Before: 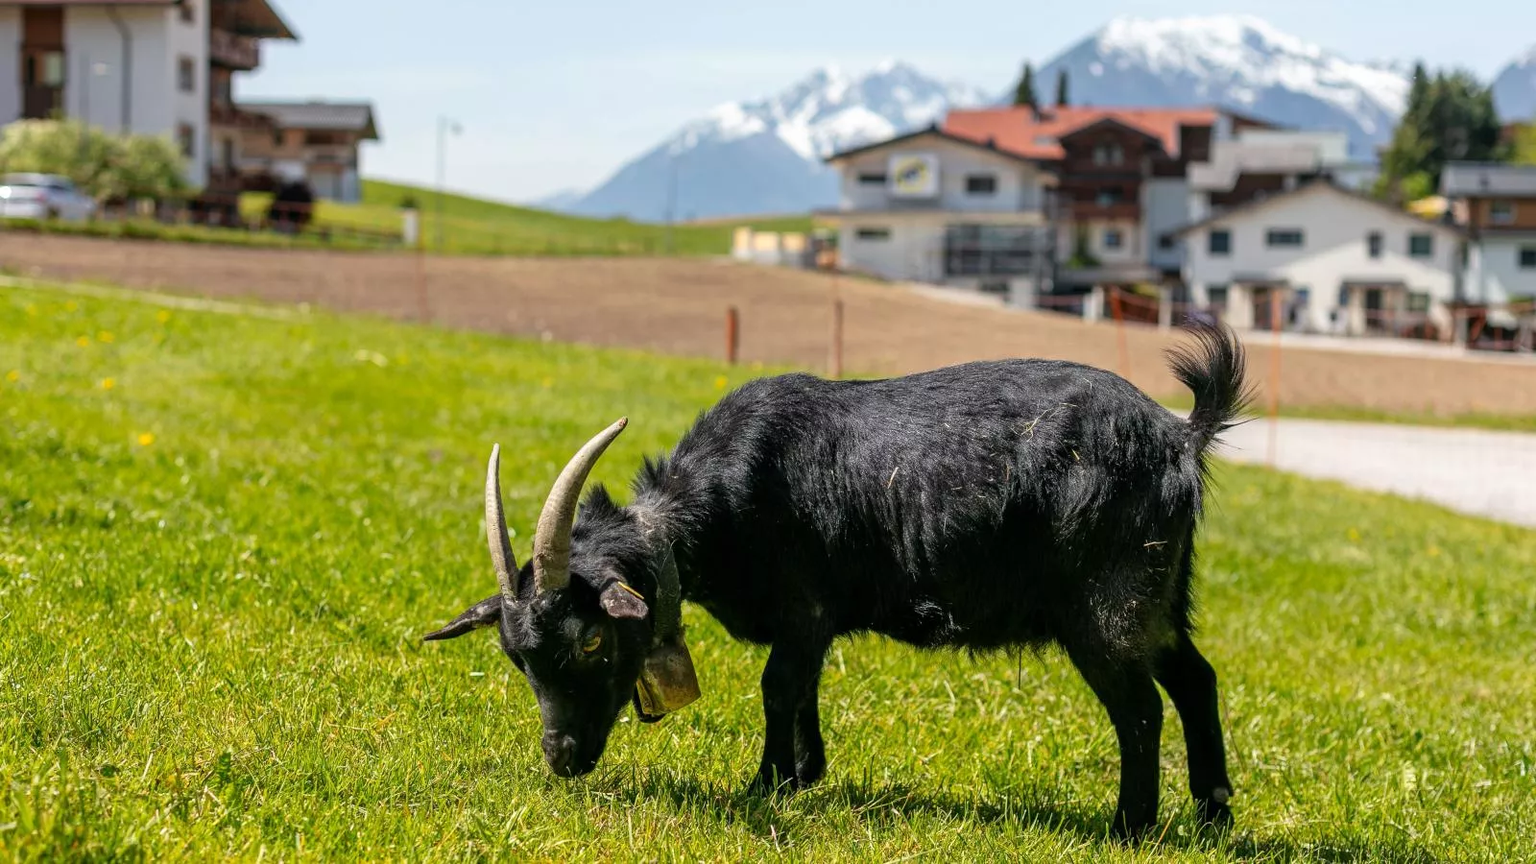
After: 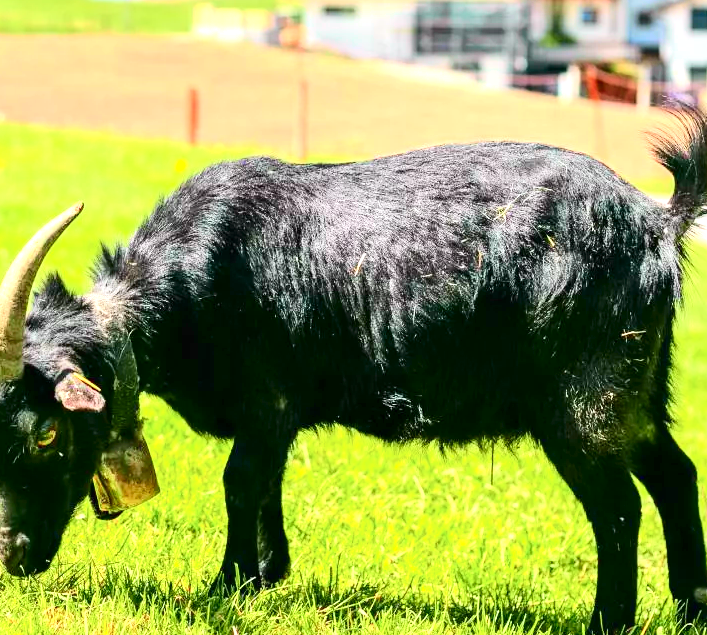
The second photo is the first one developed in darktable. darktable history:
exposure: black level correction 0, exposure 1.5 EV, compensate highlight preservation false
crop: left 35.635%, top 25.932%, right 20.13%, bottom 3.404%
tone curve: curves: ch0 [(0, 0.003) (0.044, 0.025) (0.12, 0.089) (0.197, 0.168) (0.281, 0.273) (0.468, 0.548) (0.583, 0.691) (0.701, 0.815) (0.86, 0.922) (1, 0.982)]; ch1 [(0, 0) (0.232, 0.214) (0.404, 0.376) (0.461, 0.425) (0.493, 0.481) (0.501, 0.5) (0.517, 0.524) (0.55, 0.585) (0.598, 0.651) (0.671, 0.735) (0.796, 0.85) (1, 1)]; ch2 [(0, 0) (0.249, 0.216) (0.357, 0.317) (0.448, 0.432) (0.478, 0.492) (0.498, 0.499) (0.517, 0.527) (0.537, 0.564) (0.569, 0.617) (0.61, 0.659) (0.706, 0.75) (0.808, 0.809) (0.991, 0.968)], color space Lab, independent channels, preserve colors none
